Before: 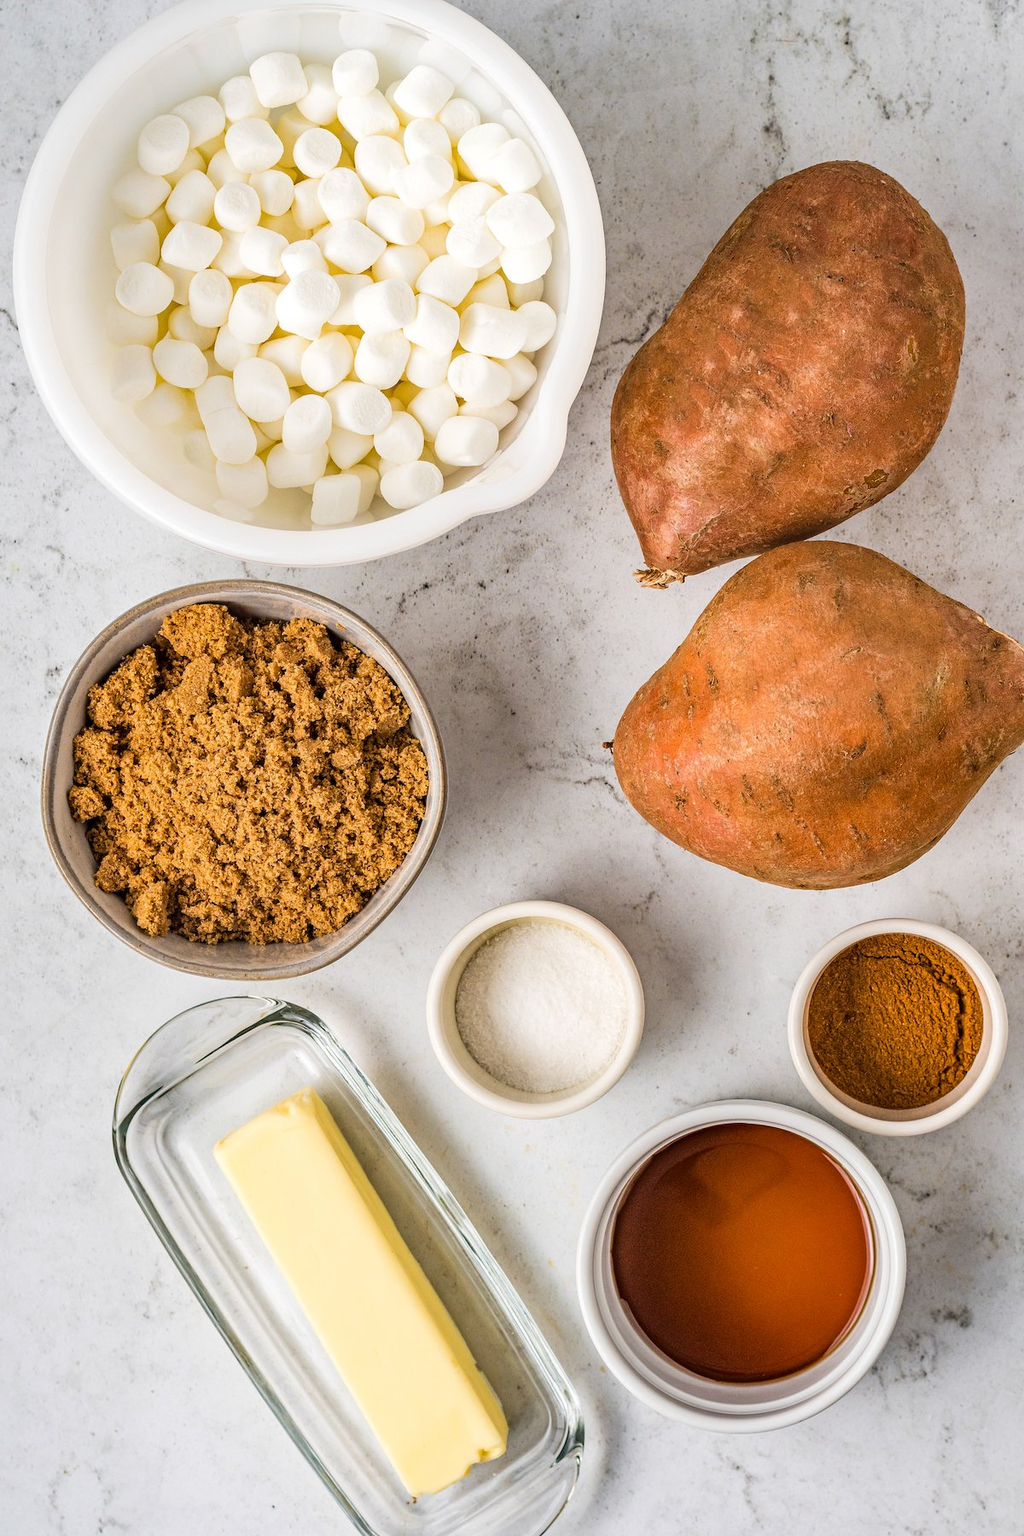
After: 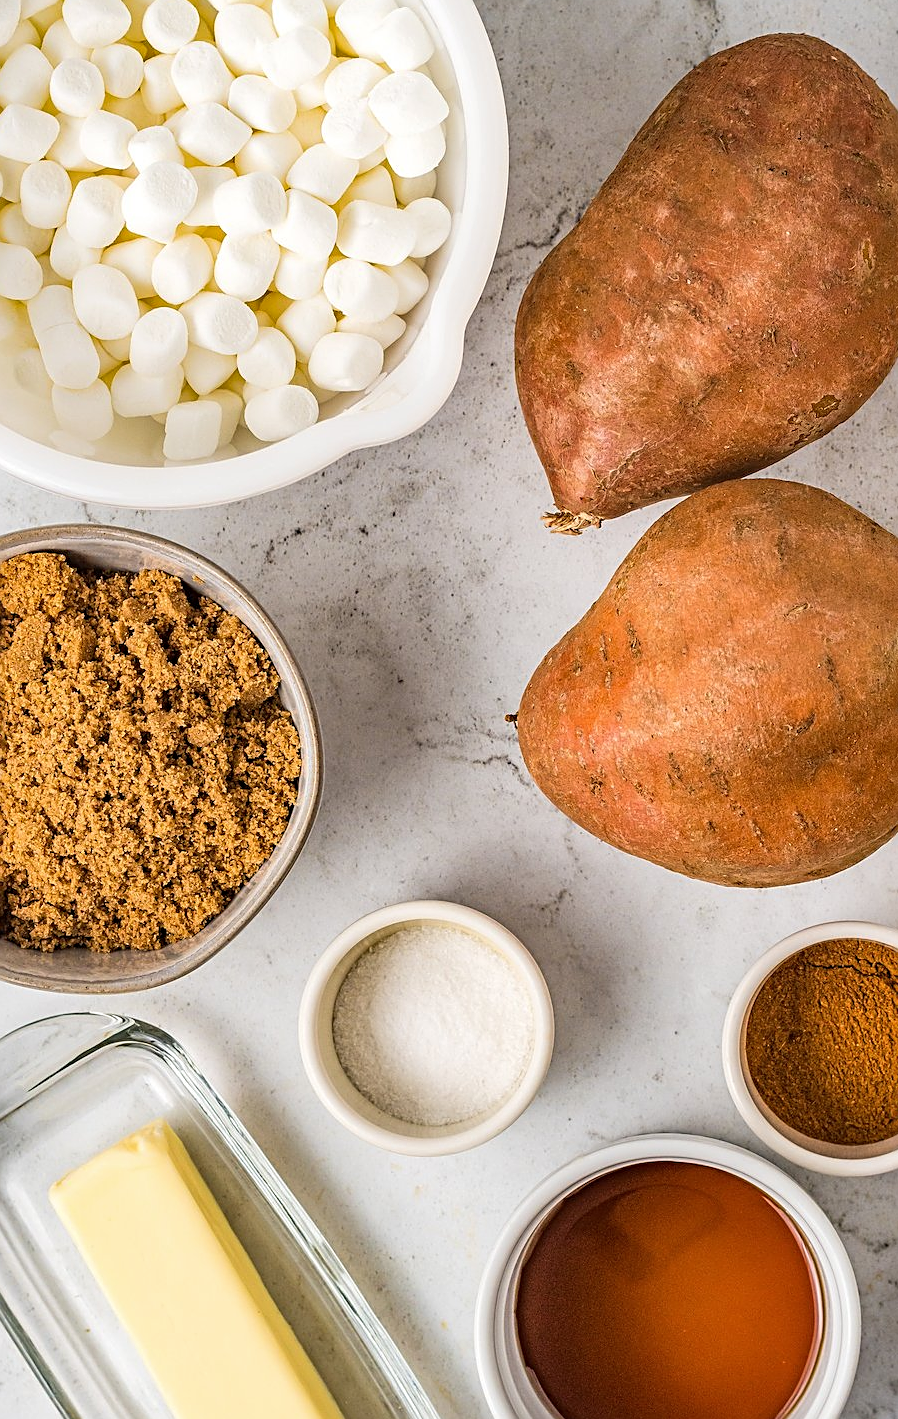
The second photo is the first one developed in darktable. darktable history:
crop: left 16.768%, top 8.653%, right 8.362%, bottom 12.485%
sharpen: on, module defaults
shadows and highlights: shadows 4.1, highlights -17.6, soften with gaussian
color balance: mode lift, gamma, gain (sRGB)
